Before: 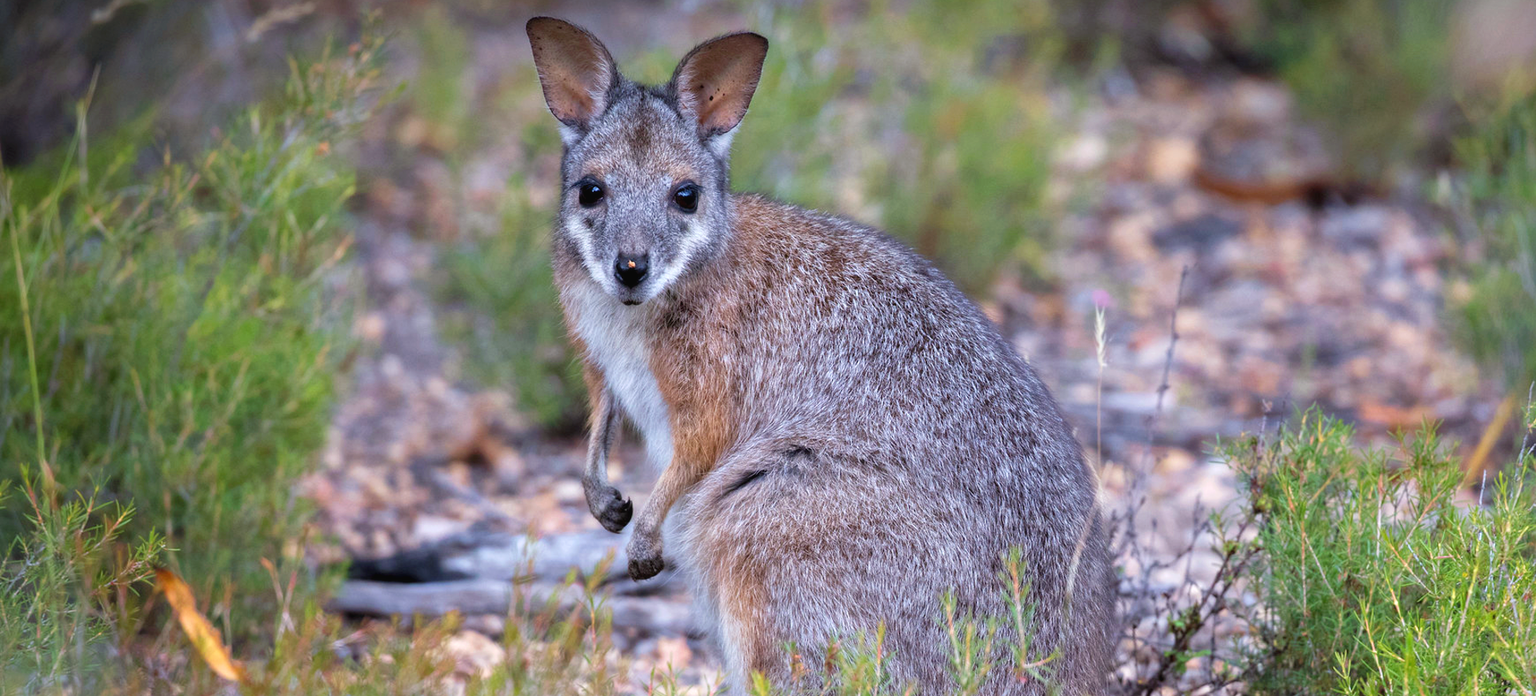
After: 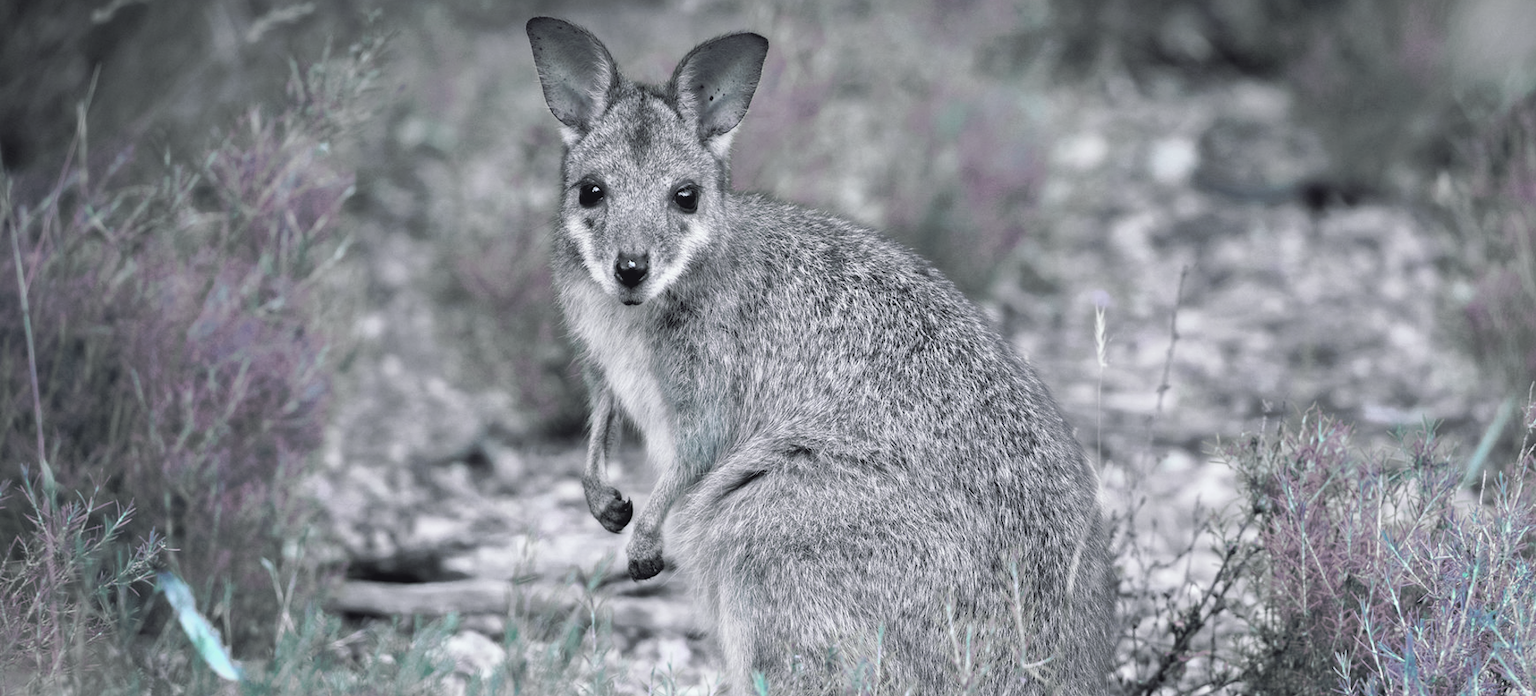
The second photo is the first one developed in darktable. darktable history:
tone curve: curves: ch0 [(0, 0) (0.003, 0.003) (0.011, 0.011) (0.025, 0.024) (0.044, 0.043) (0.069, 0.068) (0.1, 0.097) (0.136, 0.132) (0.177, 0.173) (0.224, 0.219) (0.277, 0.27) (0.335, 0.327) (0.399, 0.389) (0.468, 0.456) (0.543, 0.547) (0.623, 0.626) (0.709, 0.711) (0.801, 0.802) (0.898, 0.898) (1, 1)], preserve colors none
color look up table: target L [93.7, 90.59, 96.68, 80.31, 88.61, 80.93, 92.25, 80.28, 81.44, 85.06, 62.18, 53.94, 62.15, 52.77, 47.79, 52.96, 41.65, 15.53, 90.65, 89.32, 87.91, 79.56, 76.21, 73.49, 79.01, 69.98, 53.87, 64.79, 49.61, 38.55, 27.04, 14.68, 95.55, 77.79, 77.31, 88.38, 67.85, 76.8, 58.99, 89.06, 59.11, 74.59, 33.78, 50, 29.17, 91.78, 94.38, 76.69, 11.25], target a [-19.67, -44.94, -4.57, 17.8, 5.746, -30.08, -5.049, 11.41, -2.953, -16, 24.77, -1.701, -6.022, 7.173, 11.72, -21.67, -7.945, 0.031, -9.614, 2.759, -21.51, 6.017, -13.01, -5.078, 15.69, 3.93, -6.007, 13.69, -13.09, 8.059, 0.014, 4.882, 0.459, 4.79, 10.57, 3.959, 0.796, 1.449, 23.2, -2.743, 13.38, 5.648, 13, 0.679, 7.153, -14.69, -1.501, -7.696, 0.107], target b [7.23, 17.58, 5.782, -26.94, -5.46, 0.341, 20.5, -3.985, 2.244, 15.65, -21.44, -23.91, 14.02, -5.74, -12.06, 1.501, 6.634, -6.558, -1.705, -7.091, -8.668, -12.73, -16.6, -12.43, -28.46, -26.43, -0.881, -26.02, -10.35, -16.09, -3.367, -9.204, -3.021, -14.93, -31.75, -14.8, -4.279, -7.825, -59.64, -13.37, -34.96, -19.82, -34.71, -10.68, -22.04, 0.901, -5.325, -7.652, -2.229], num patches 49
